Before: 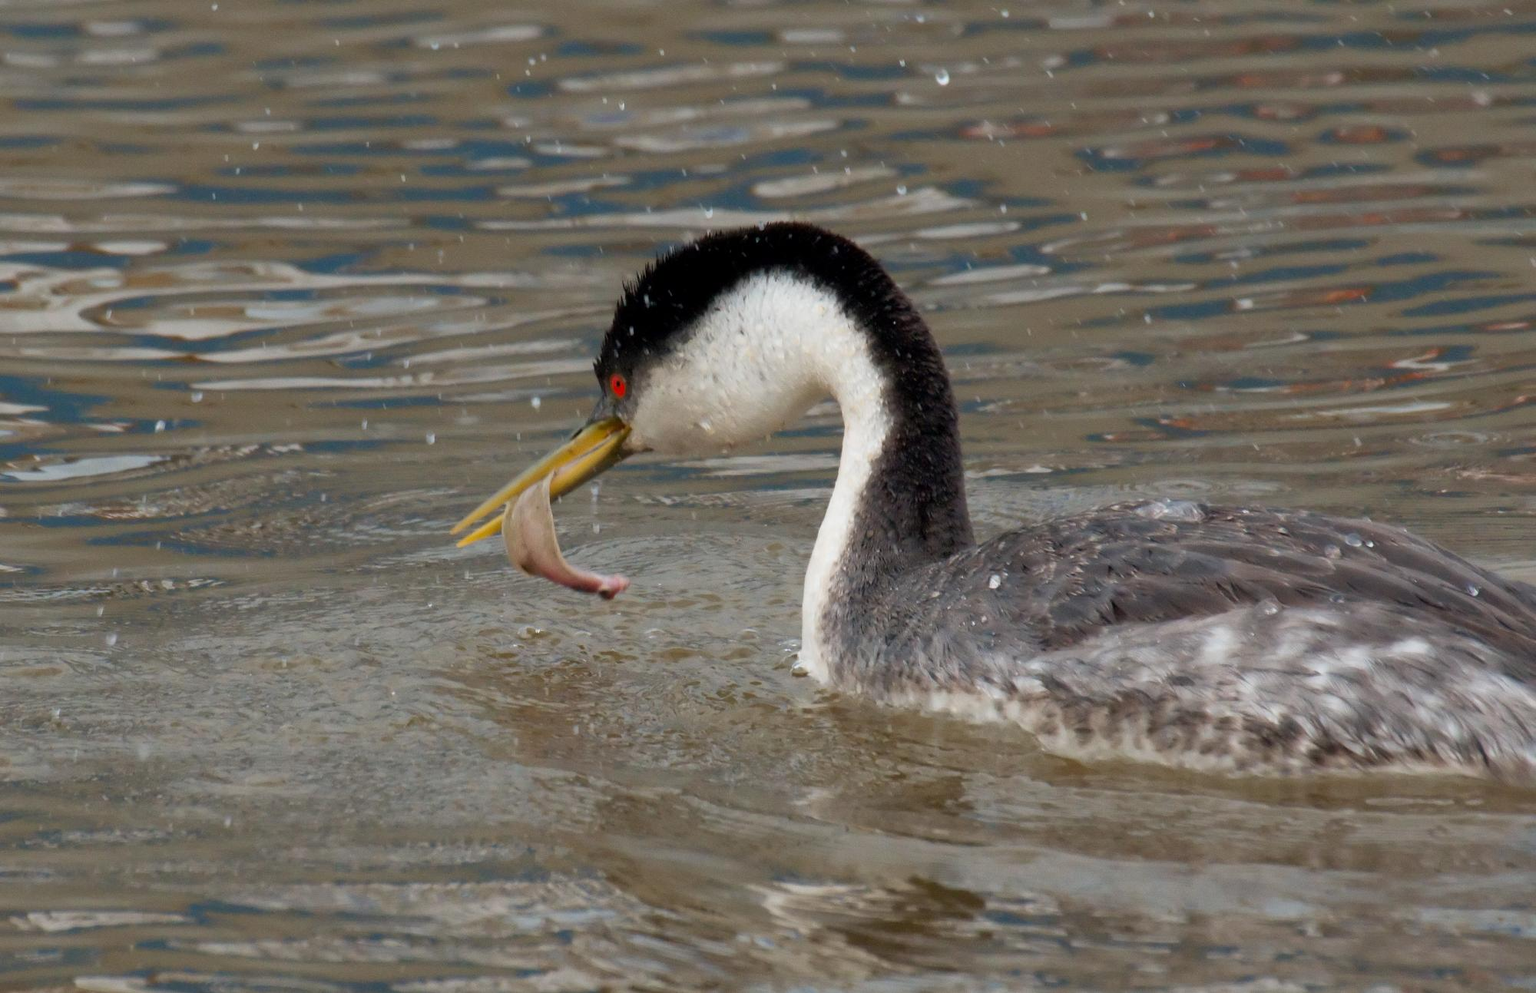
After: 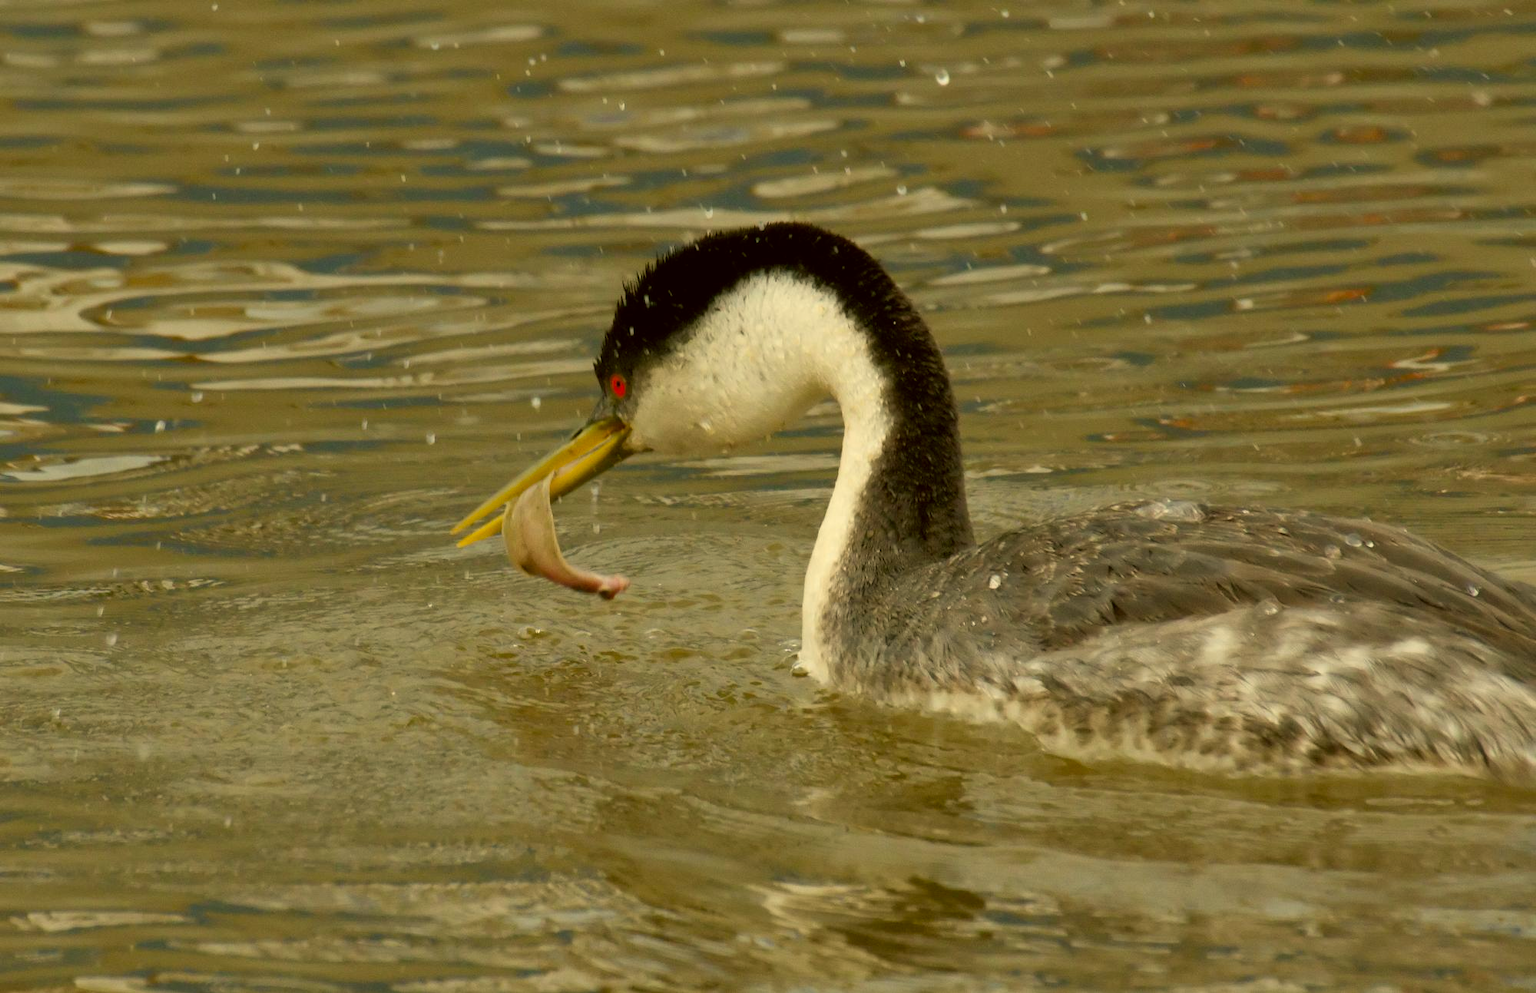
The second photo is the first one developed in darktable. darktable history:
color balance rgb: shadows lift › chroma 1.018%, shadows lift › hue 242°, linear chroma grading › global chroma -14.536%, perceptual saturation grading › global saturation 17.223%, global vibrance 14.217%
color correction: highlights a* 0.102, highlights b* 29.15, shadows a* -0.186, shadows b* 21.58
shadows and highlights: white point adjustment 0.152, highlights -70.45, highlights color adjustment 0.38%, soften with gaussian
